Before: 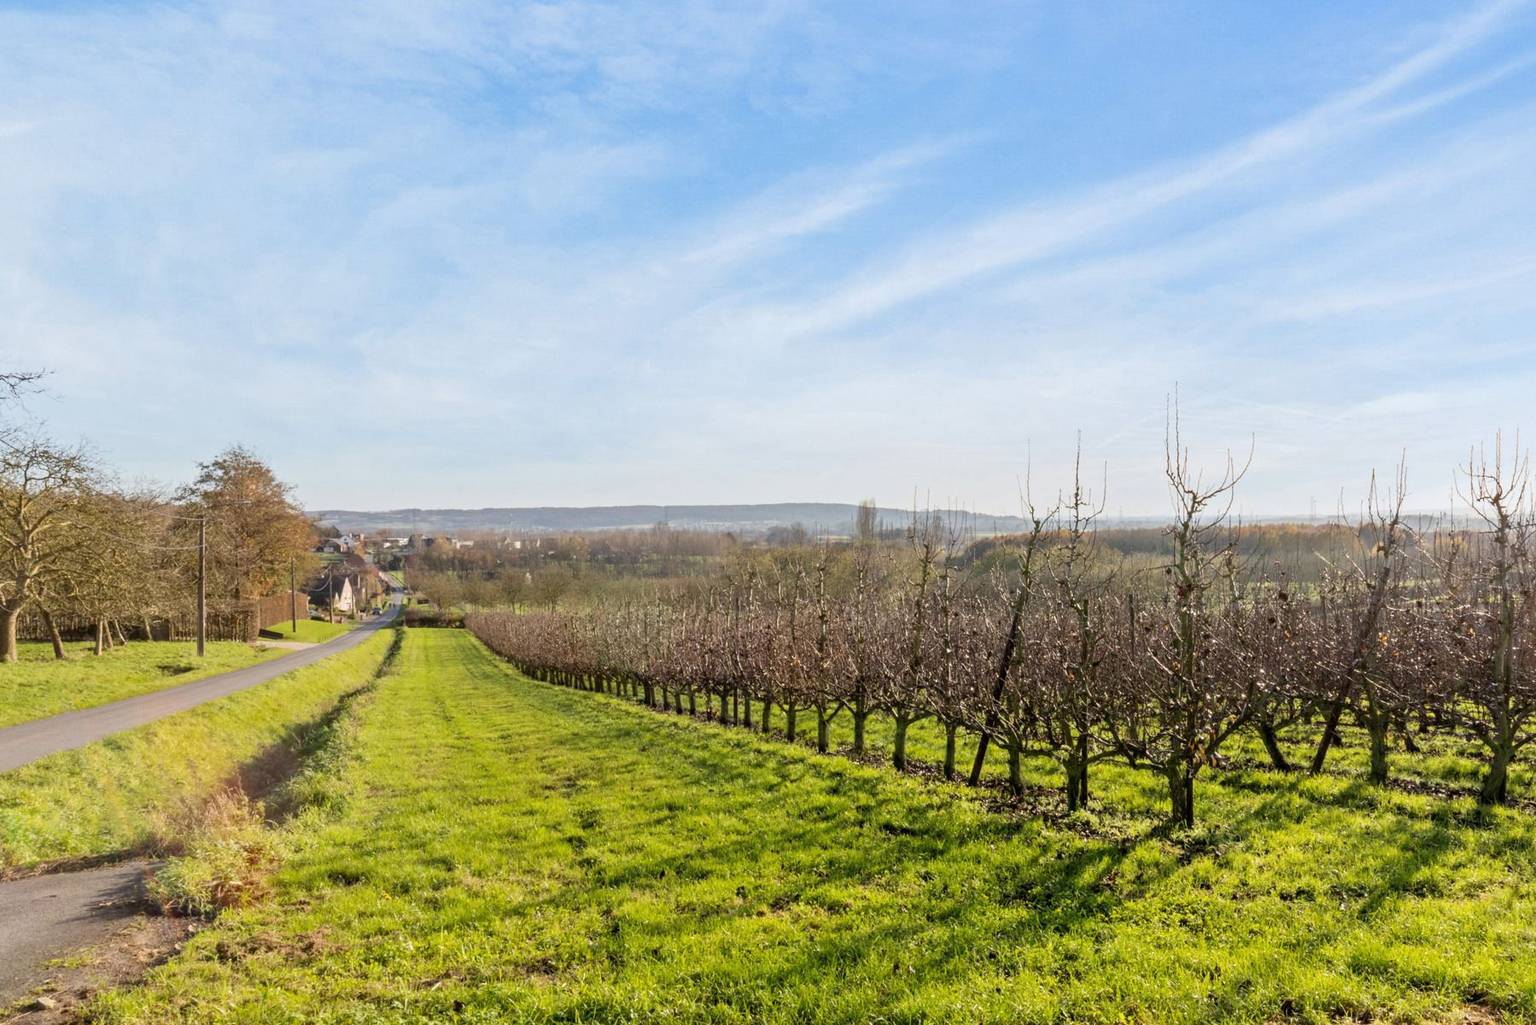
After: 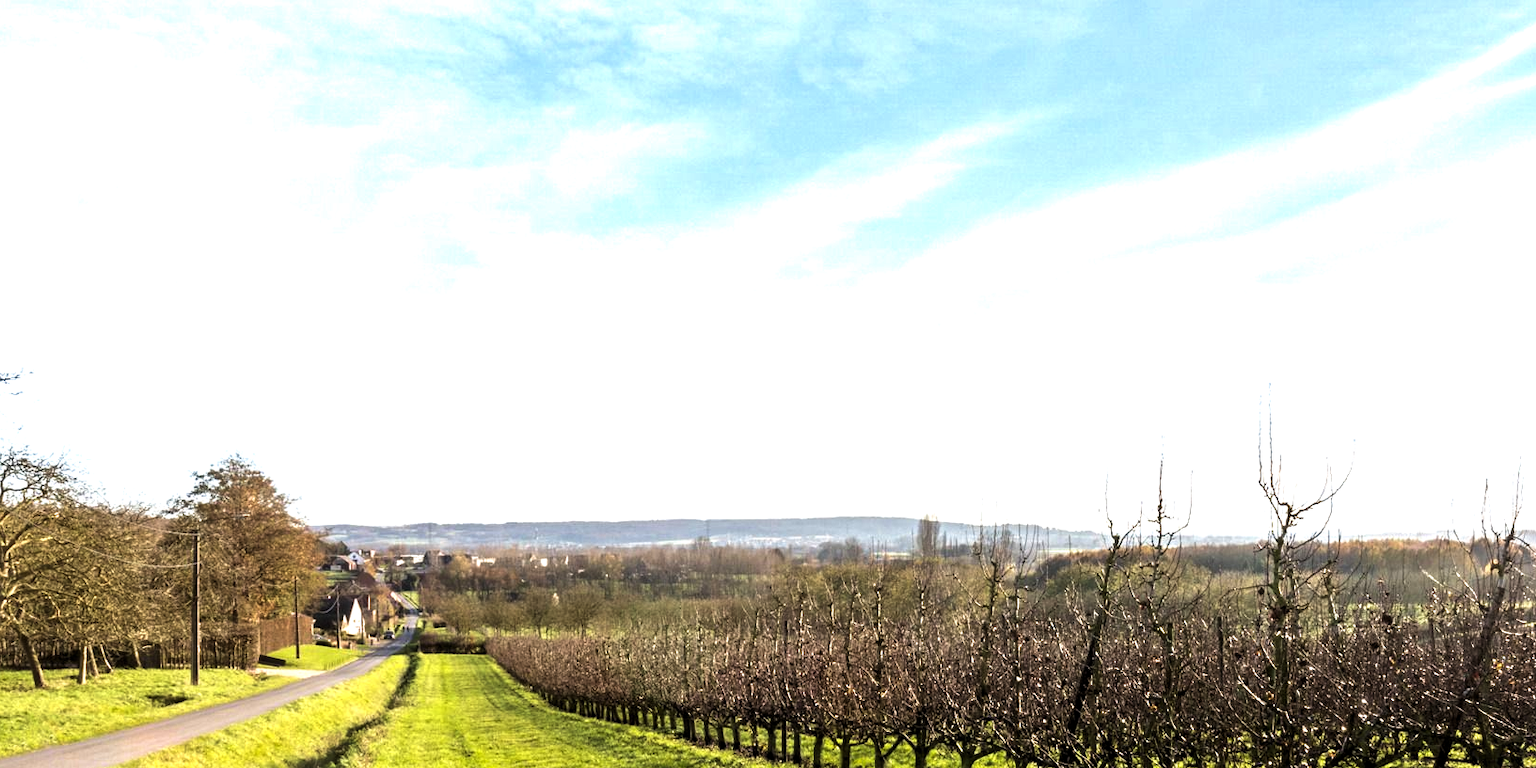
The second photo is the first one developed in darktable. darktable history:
velvia: on, module defaults
levels: levels [0.044, 0.475, 0.791]
crop: left 1.599%, top 3.395%, right 7.601%, bottom 28.478%
